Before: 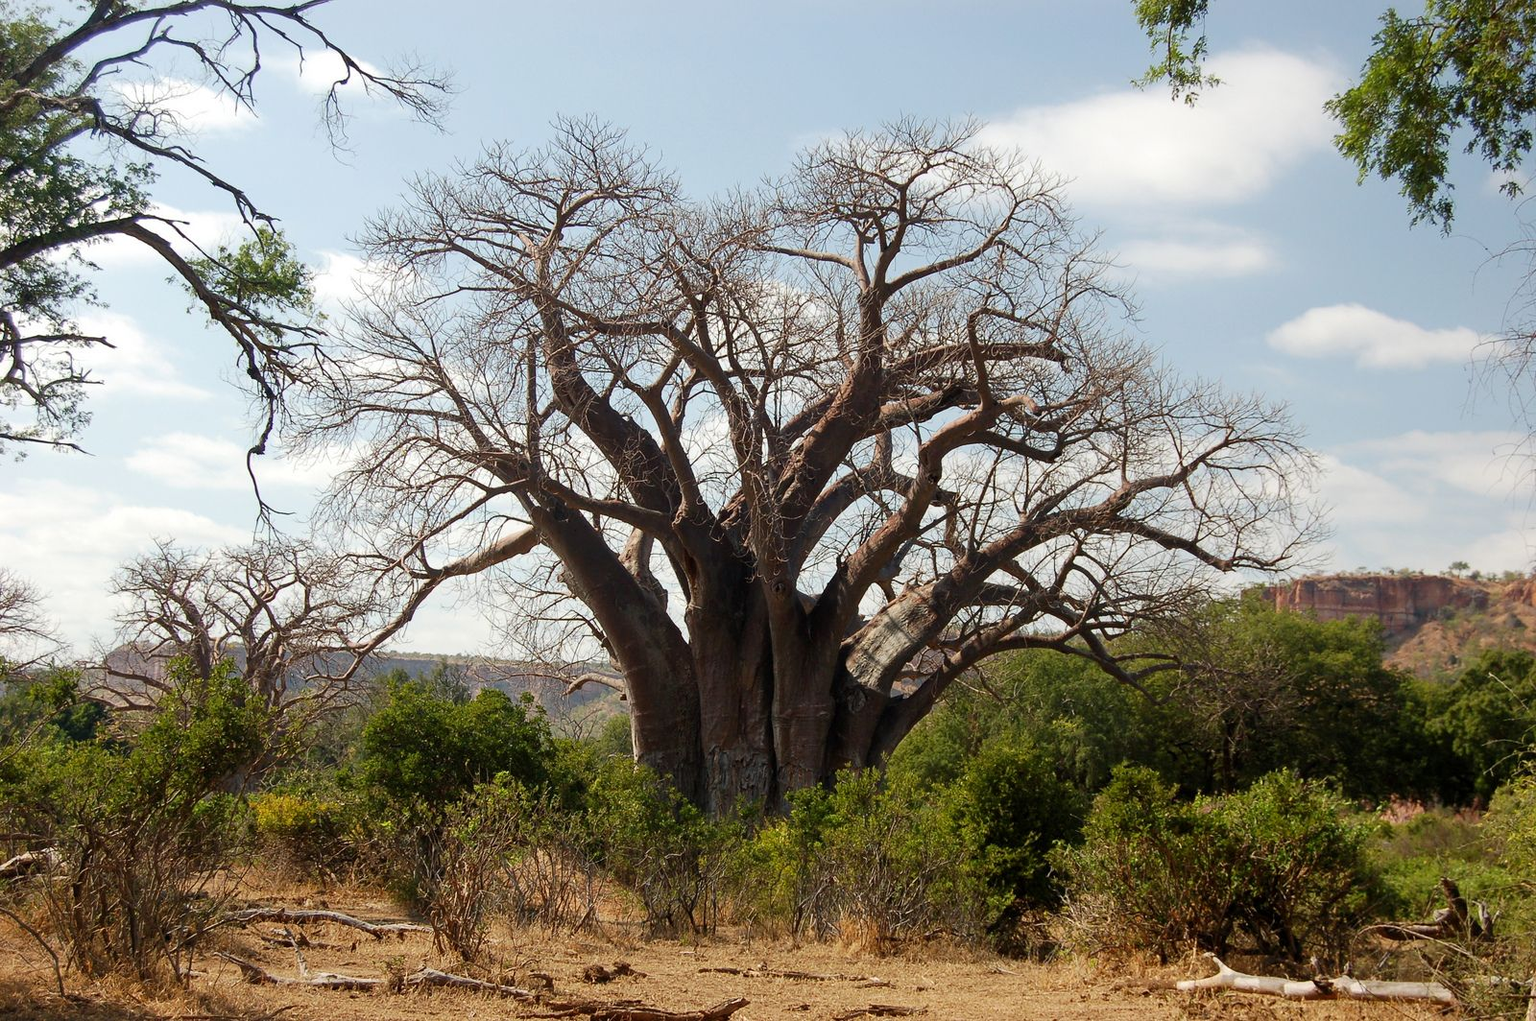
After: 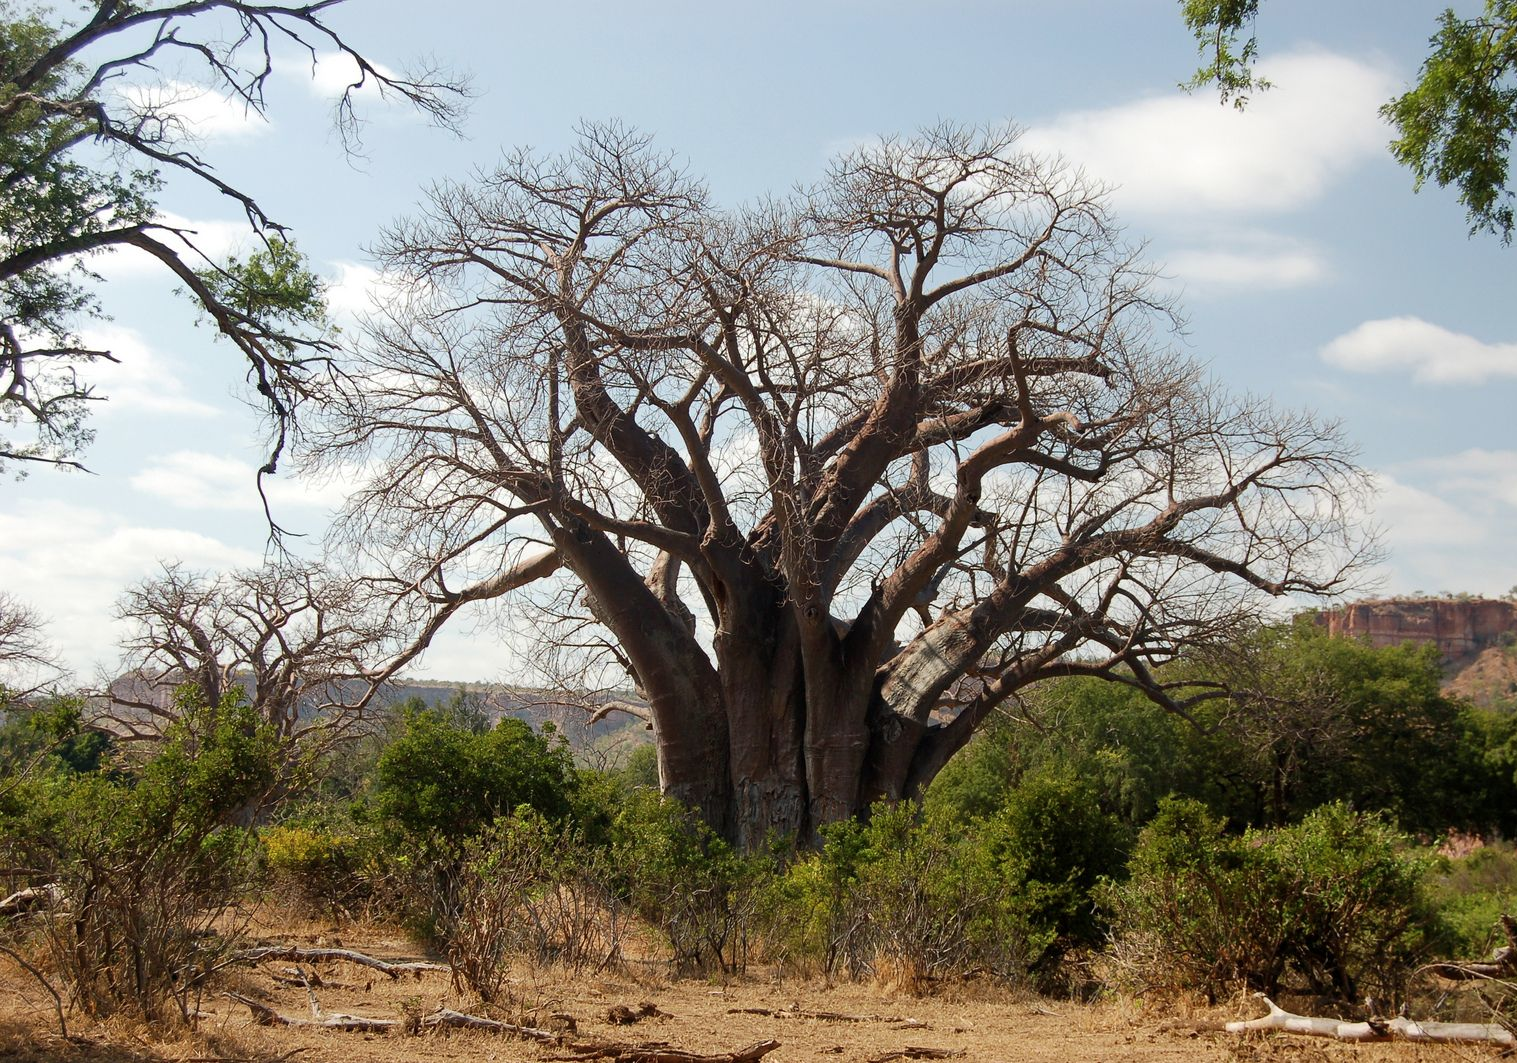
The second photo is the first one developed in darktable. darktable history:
crop and rotate: right 5.167%
contrast brightness saturation: saturation -0.05
